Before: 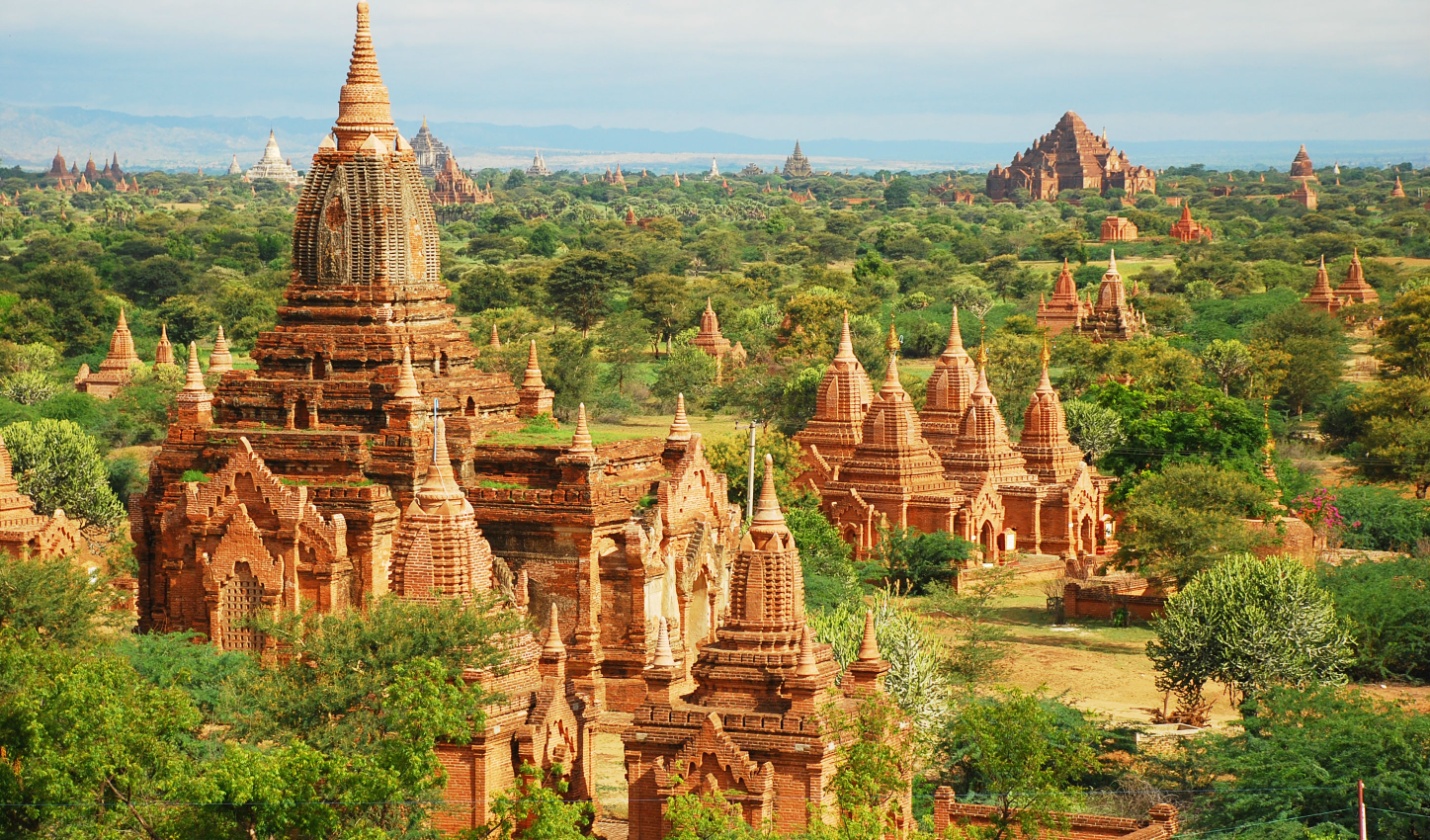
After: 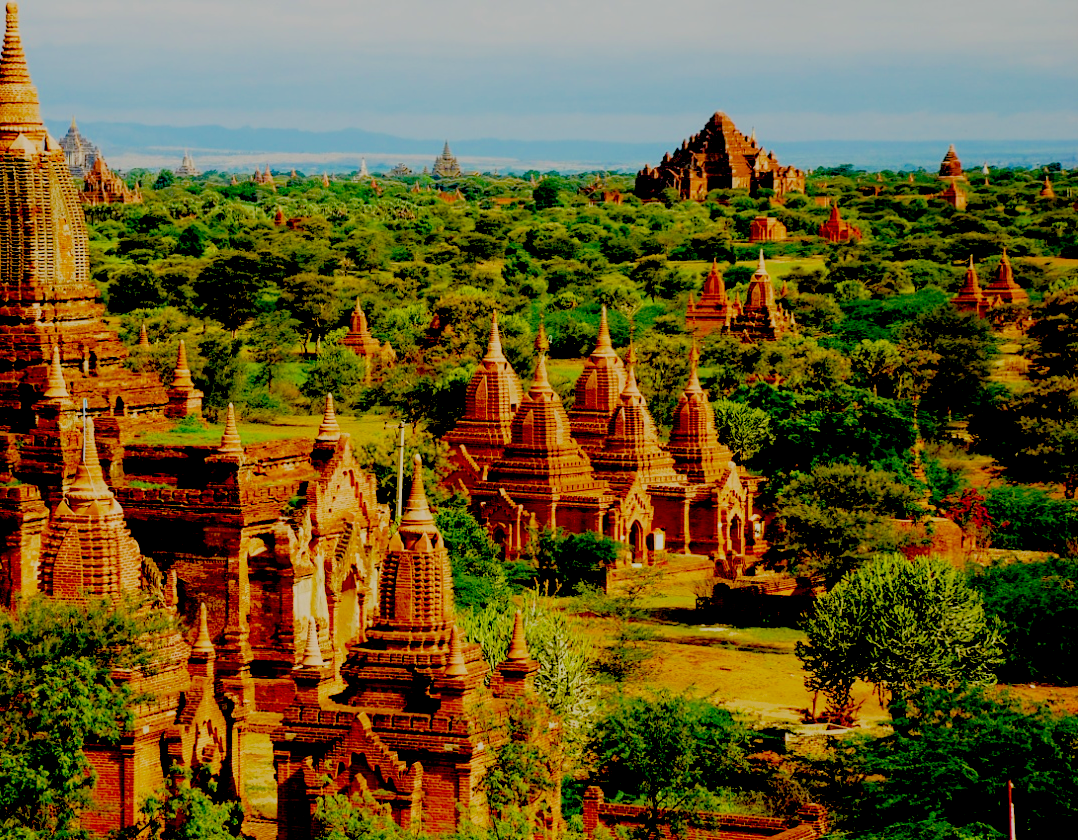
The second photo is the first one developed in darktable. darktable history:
crop and rotate: left 24.6%
color balance rgb: perceptual saturation grading › global saturation 20%, perceptual saturation grading › highlights -25%, perceptual saturation grading › shadows 50%
exposure: black level correction 0.1, exposure -0.092 EV, compensate highlight preservation false
filmic rgb: black relative exposure -8.79 EV, white relative exposure 4.98 EV, threshold 6 EV, target black luminance 0%, hardness 3.77, latitude 66.34%, contrast 0.822, highlights saturation mix 10%, shadows ↔ highlights balance 20%, add noise in highlights 0.1, color science v4 (2020), iterations of high-quality reconstruction 0, type of noise poissonian, enable highlight reconstruction true
